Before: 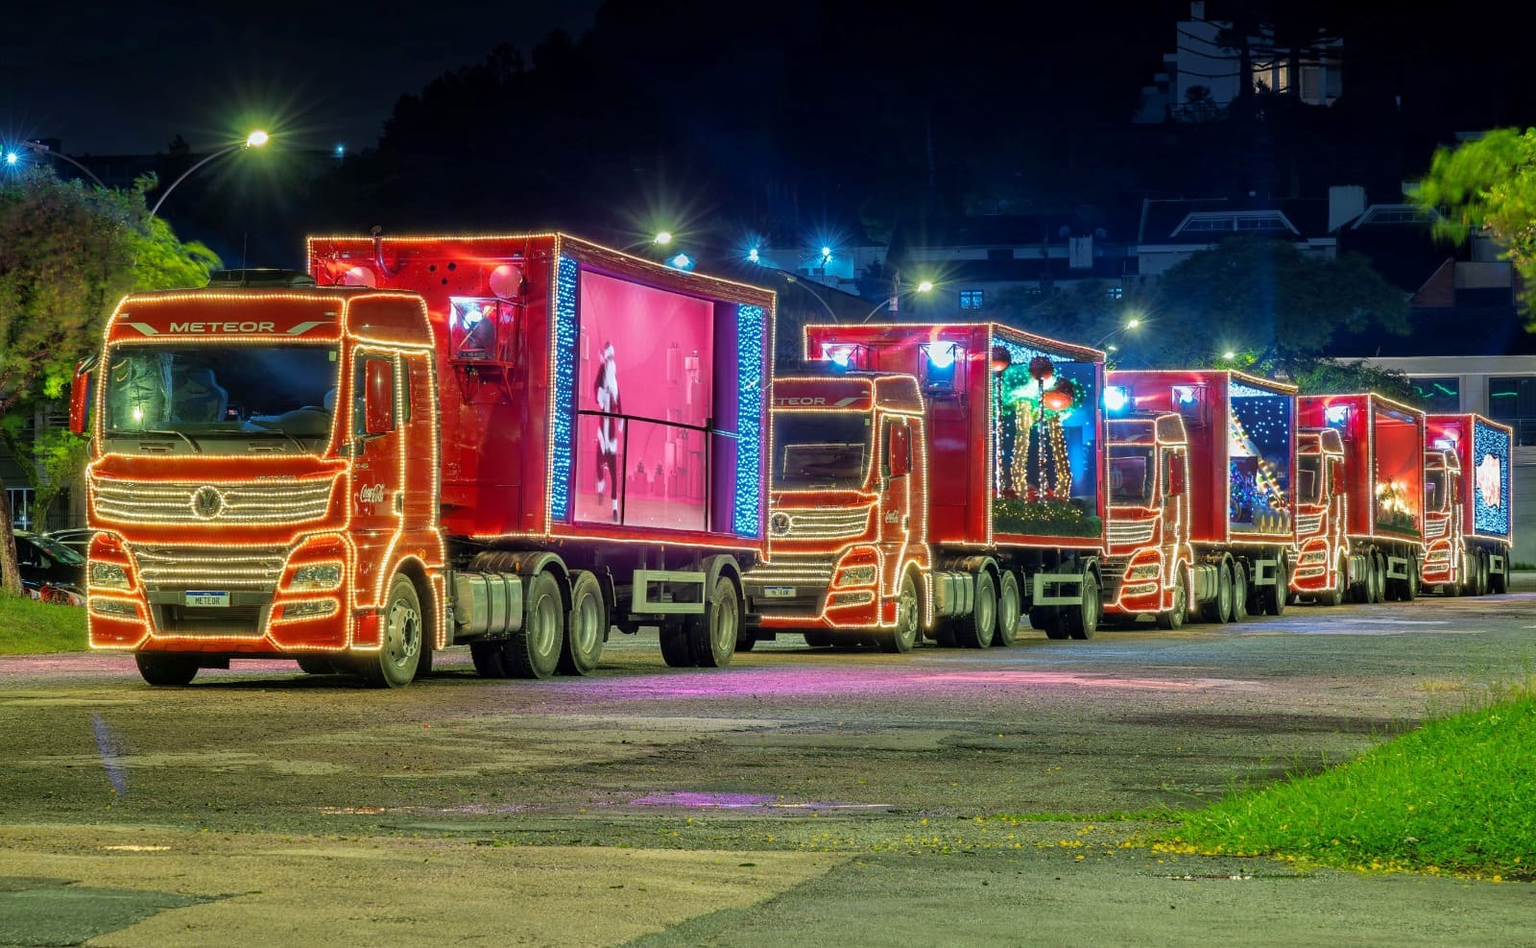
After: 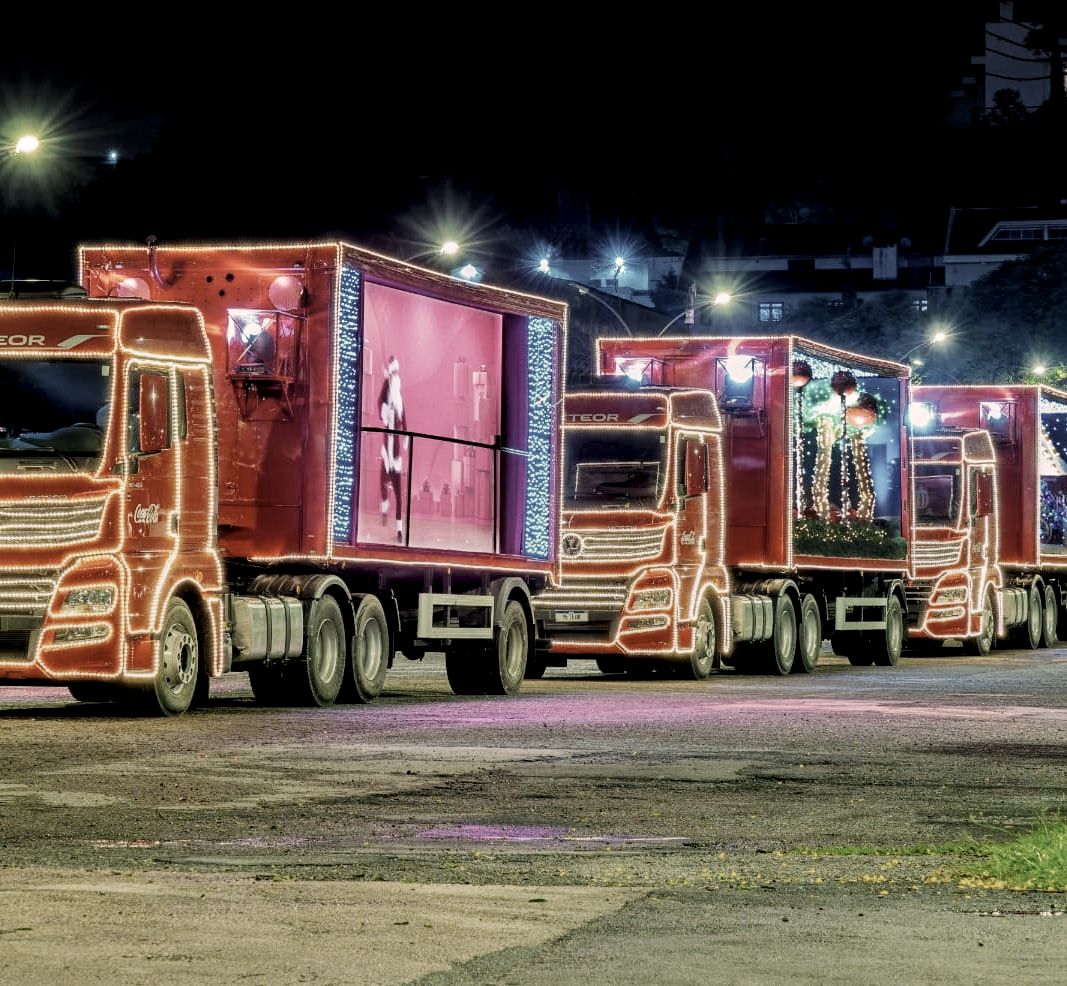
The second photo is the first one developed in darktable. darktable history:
color correction: highlights a* 5.58, highlights b* 5.18, saturation 0.625
crop and rotate: left 15.141%, right 18.162%
exposure: compensate highlight preservation false
local contrast: highlights 175%, shadows 153%, detail 140%, midtone range 0.253
filmic rgb: black relative exposure -7.65 EV, white relative exposure 4.56 EV, hardness 3.61, preserve chrominance no, color science v5 (2021), contrast in shadows safe, contrast in highlights safe
